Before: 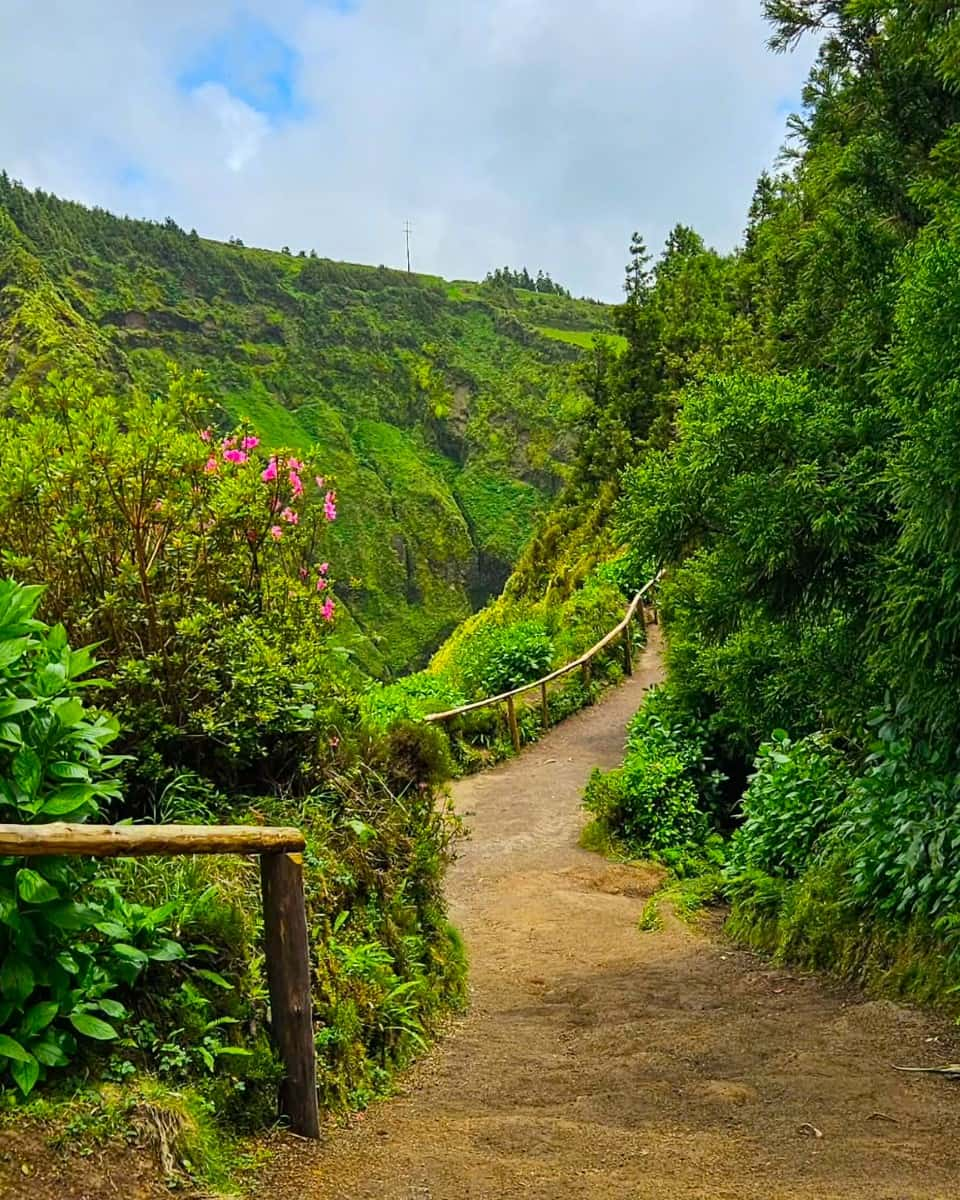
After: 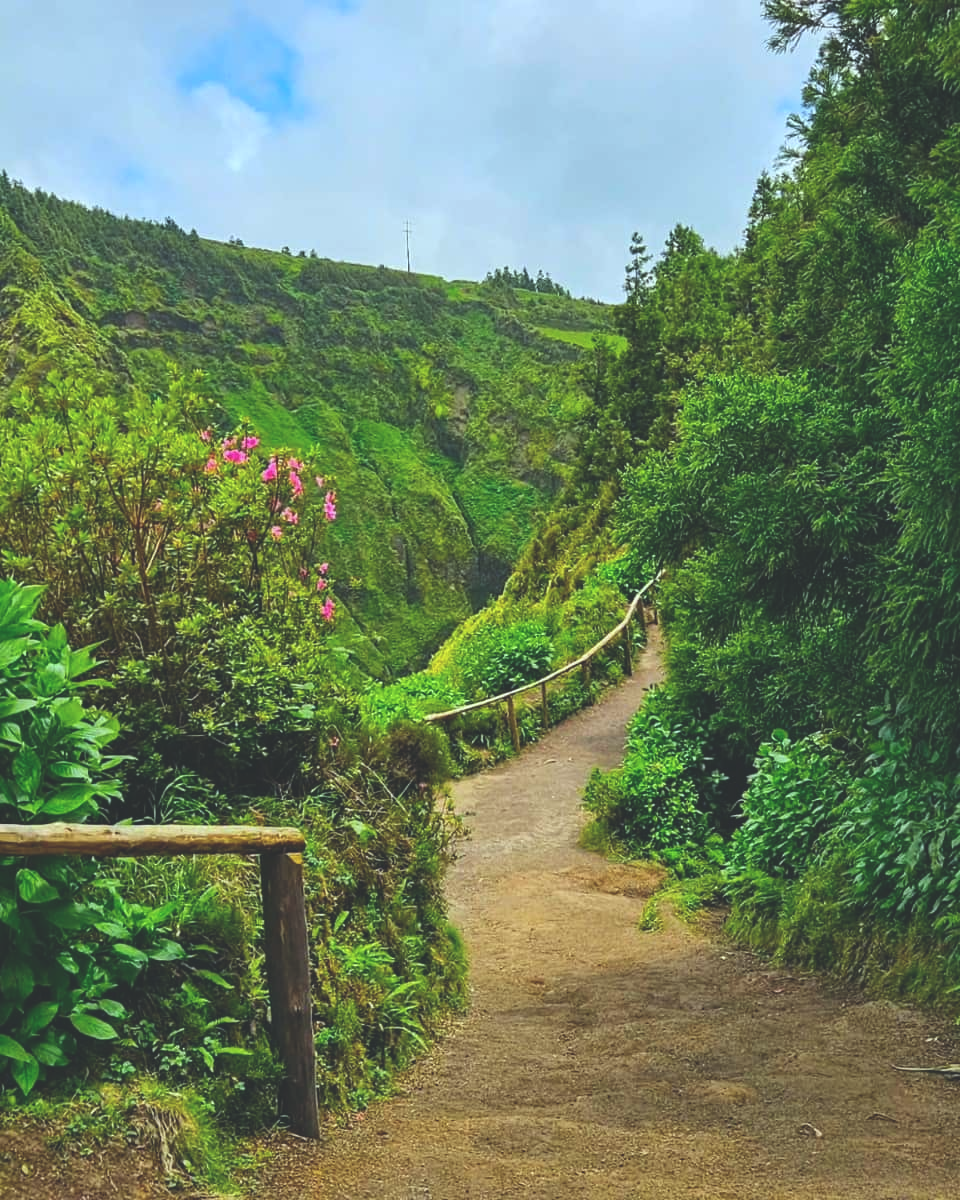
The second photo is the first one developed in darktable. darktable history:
exposure: black level correction -0.026, compensate highlight preservation false
color calibration: gray › normalize channels true, illuminant Planckian (black body), adaptation linear Bradford (ICC v4), x 0.361, y 0.366, temperature 4511.46 K, gamut compression 0.029
